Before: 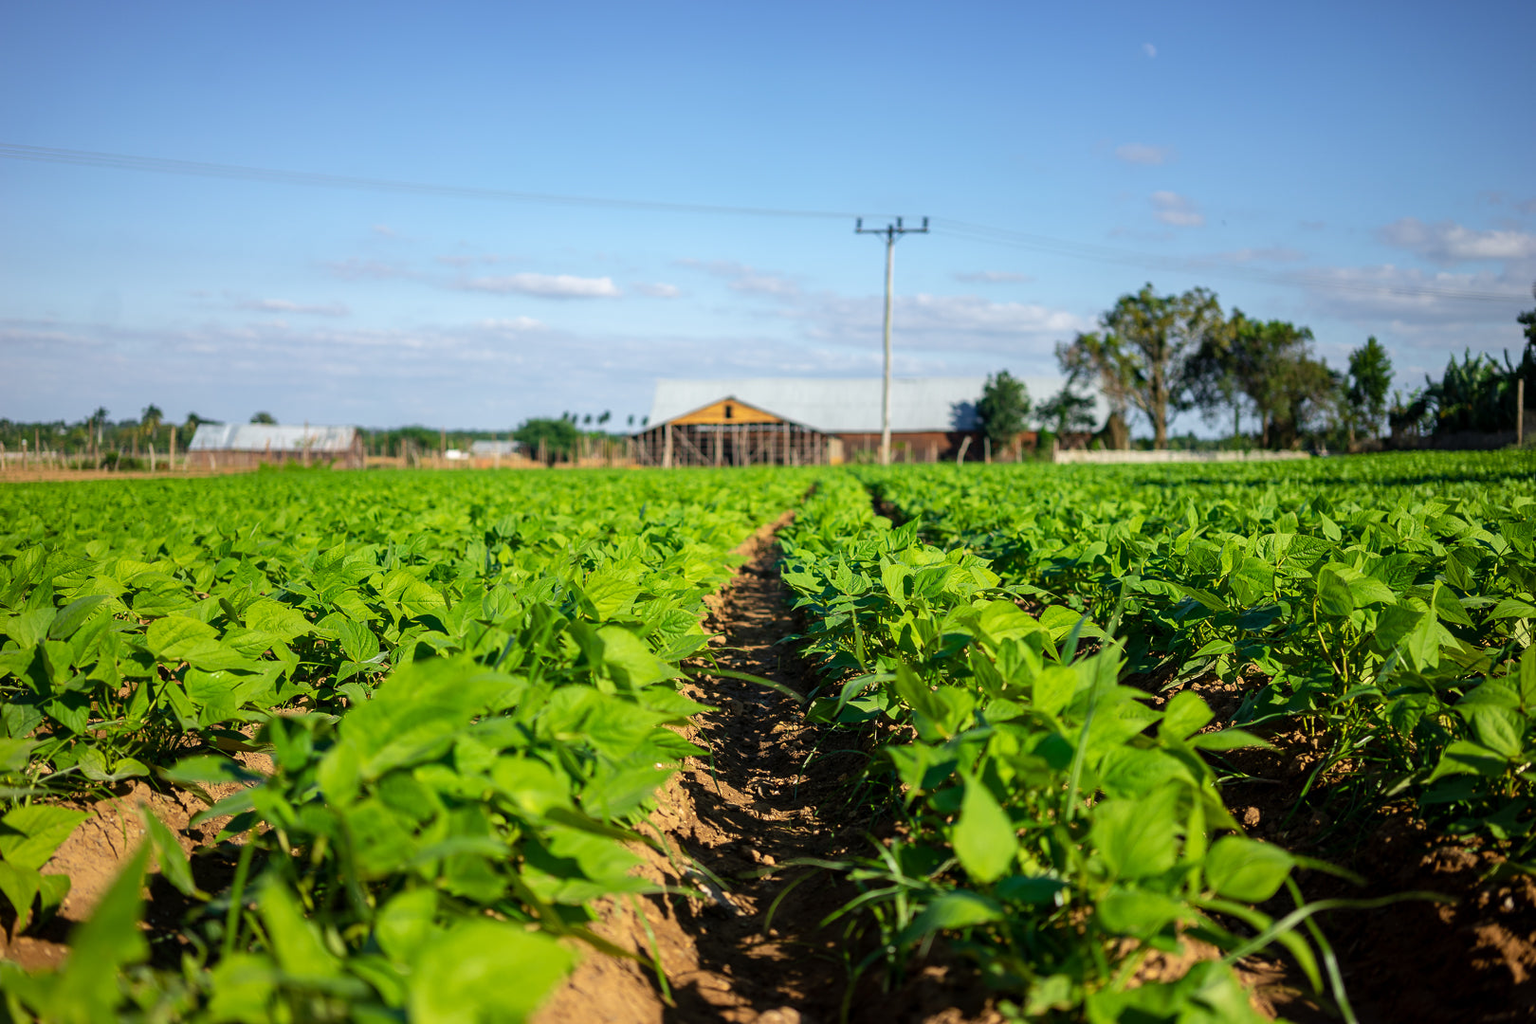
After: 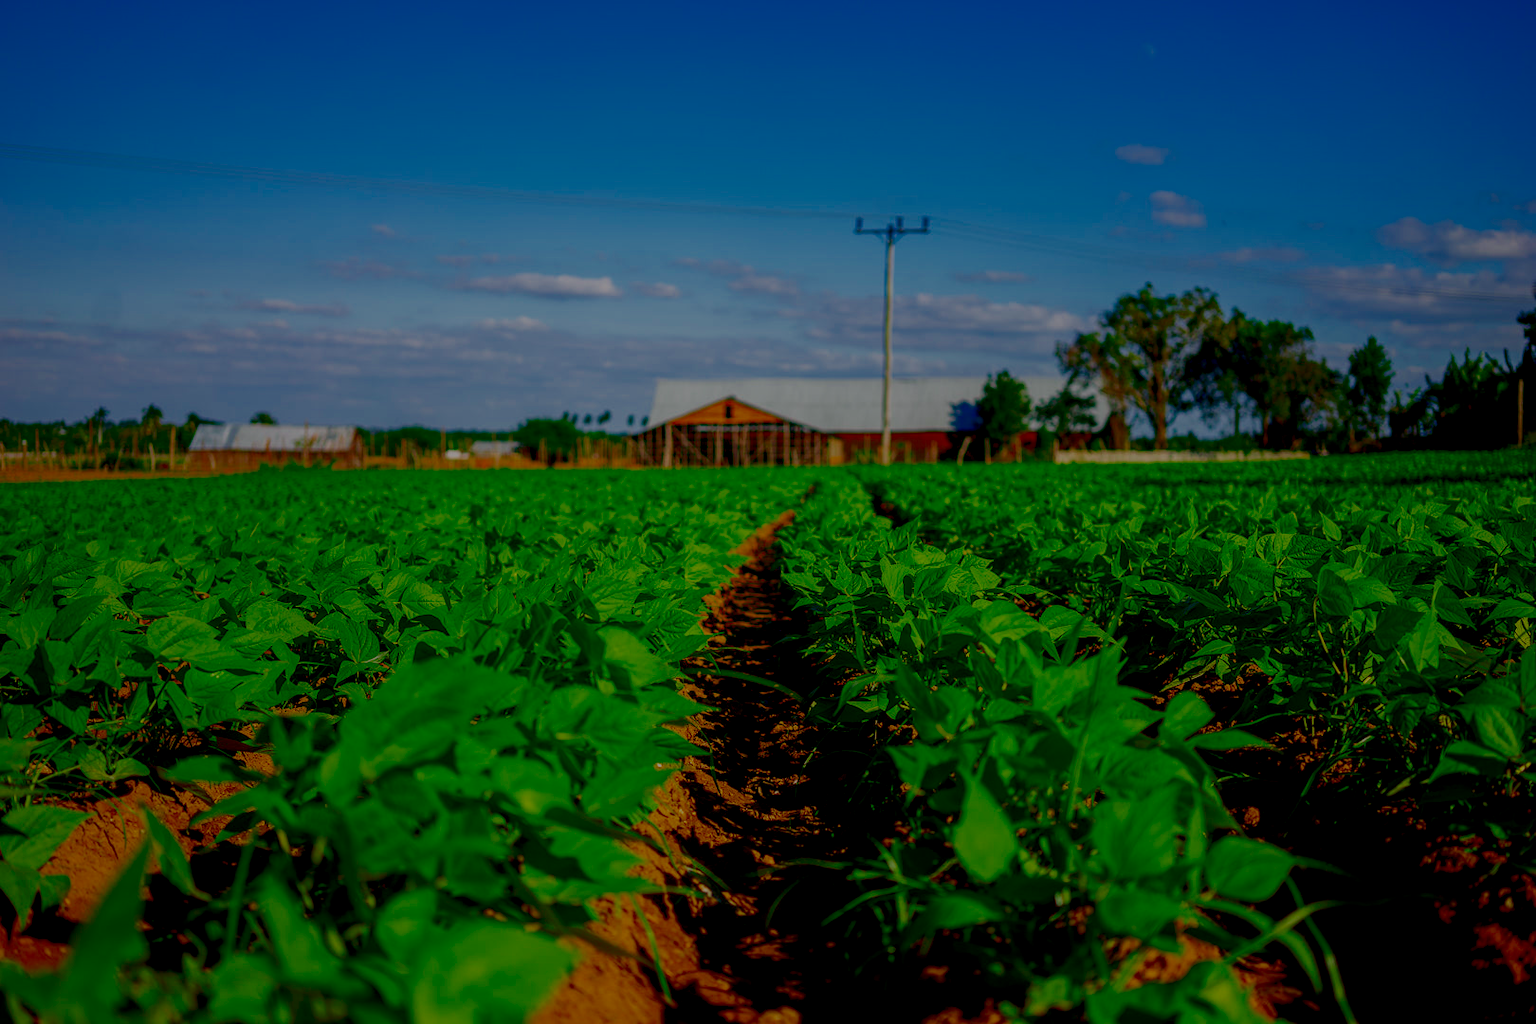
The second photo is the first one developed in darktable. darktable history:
contrast brightness saturation: brightness -1, saturation 0.988
tone equalizer: -8 EV -1.09 EV, -7 EV -1.02 EV, -6 EV -0.827 EV, -5 EV -0.592 EV, -3 EV 0.595 EV, -2 EV 0.838 EV, -1 EV 0.996 EV, +0 EV 1.07 EV
local contrast: on, module defaults
filmic rgb: black relative exposure -7.96 EV, white relative exposure 8.01 EV, target black luminance 0%, hardness 2.44, latitude 75.98%, contrast 0.577, shadows ↔ highlights balance 0.012%
exposure: black level correction 0.001, exposure 0.499 EV, compensate highlight preservation false
haze removal: compatibility mode true, adaptive false
color correction: highlights a* 3, highlights b* -1.56, shadows a* -0.081, shadows b* 2.16, saturation 0.978
